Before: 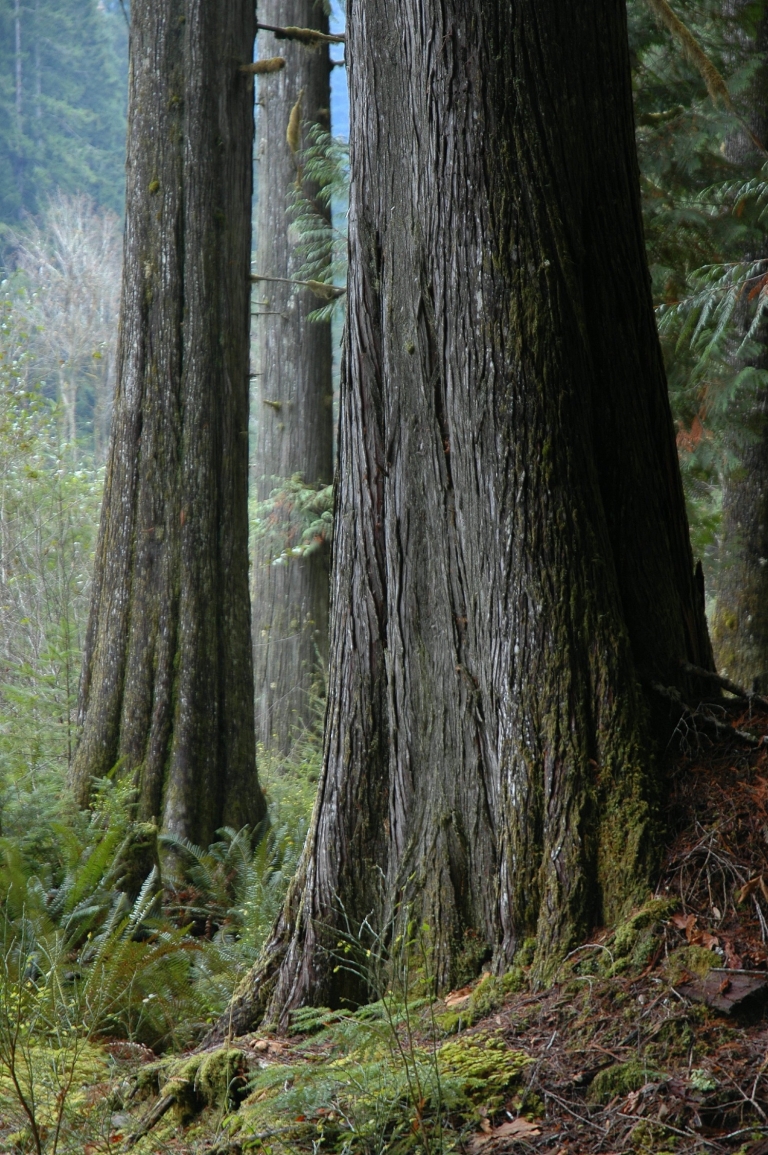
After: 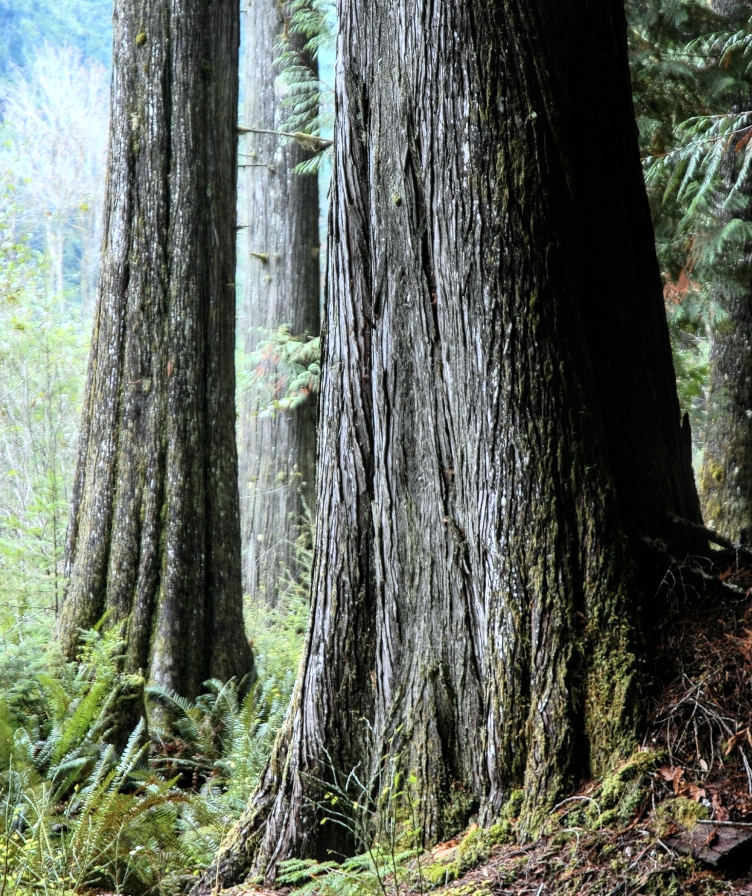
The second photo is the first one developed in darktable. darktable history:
contrast brightness saturation: saturation -0.054
base curve: curves: ch0 [(0, 0) (0.007, 0.004) (0.027, 0.03) (0.046, 0.07) (0.207, 0.54) (0.442, 0.872) (0.673, 0.972) (1, 1)]
crop and rotate: left 1.823%, top 12.824%, right 0.141%, bottom 9.537%
color zones: curves: ch0 [(0.068, 0.464) (0.25, 0.5) (0.48, 0.508) (0.75, 0.536) (0.886, 0.476) (0.967, 0.456)]; ch1 [(0.066, 0.456) (0.25, 0.5) (0.616, 0.508) (0.746, 0.56) (0.934, 0.444)]
color correction: highlights a* -0.095, highlights b* -5.94, shadows a* -0.141, shadows b* -0.116
local contrast: on, module defaults
